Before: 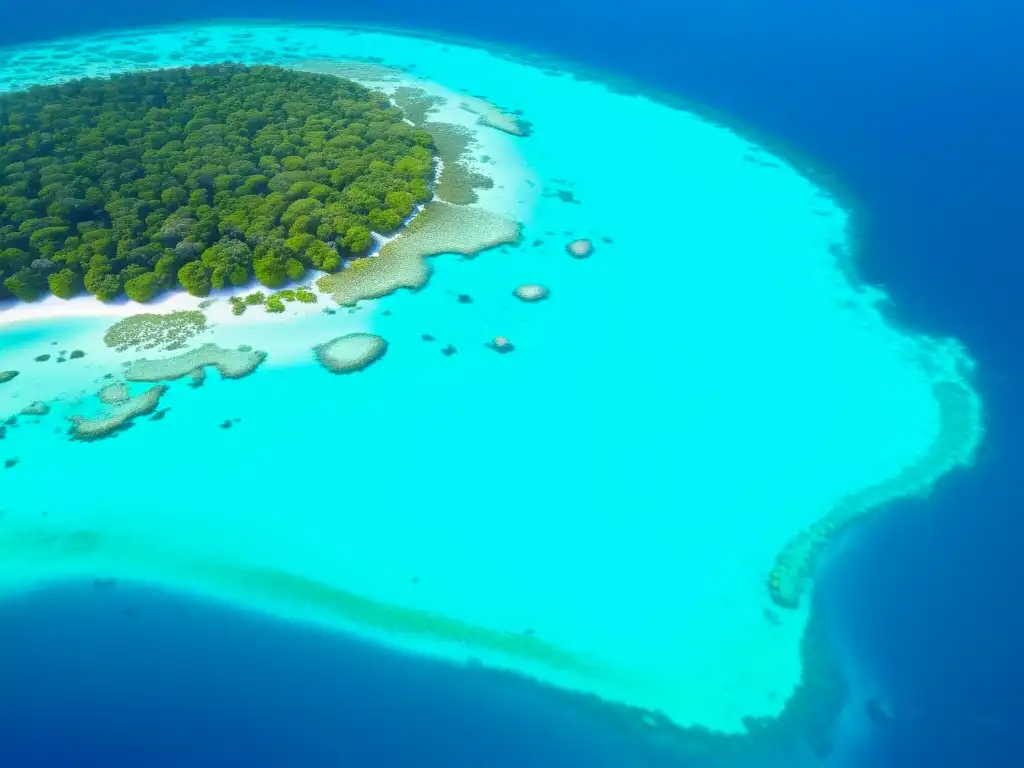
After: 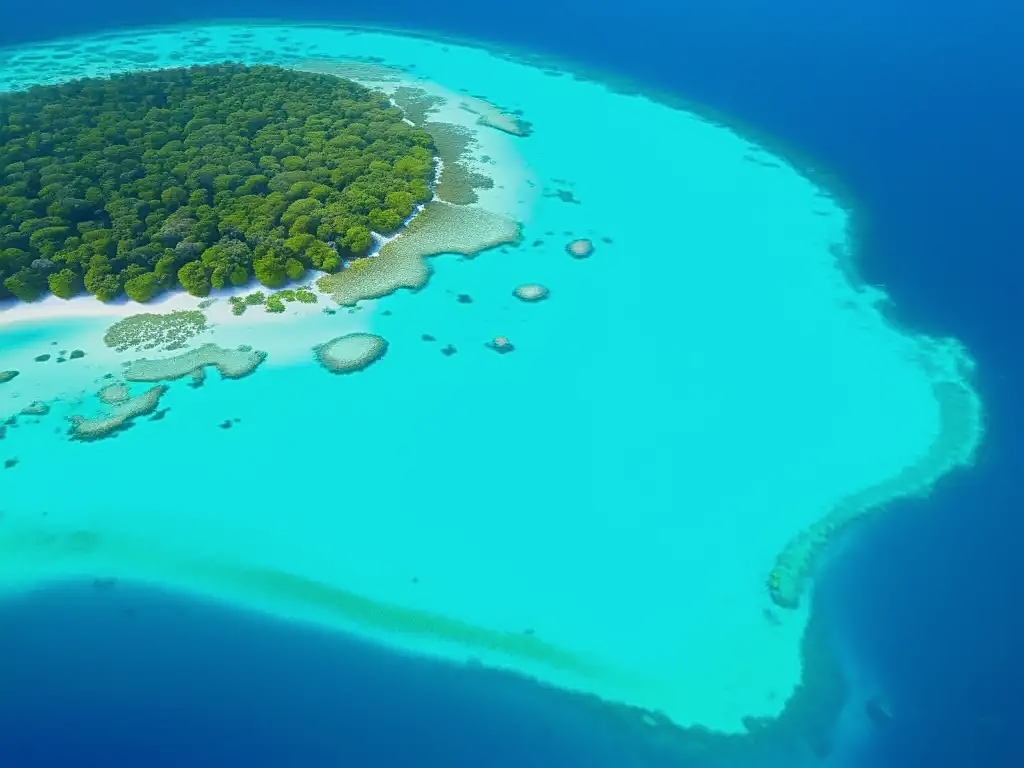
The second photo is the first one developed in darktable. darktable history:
exposure: exposure -0.271 EV, compensate highlight preservation false
haze removal: strength -0.112, compatibility mode true, adaptive false
sharpen: on, module defaults
